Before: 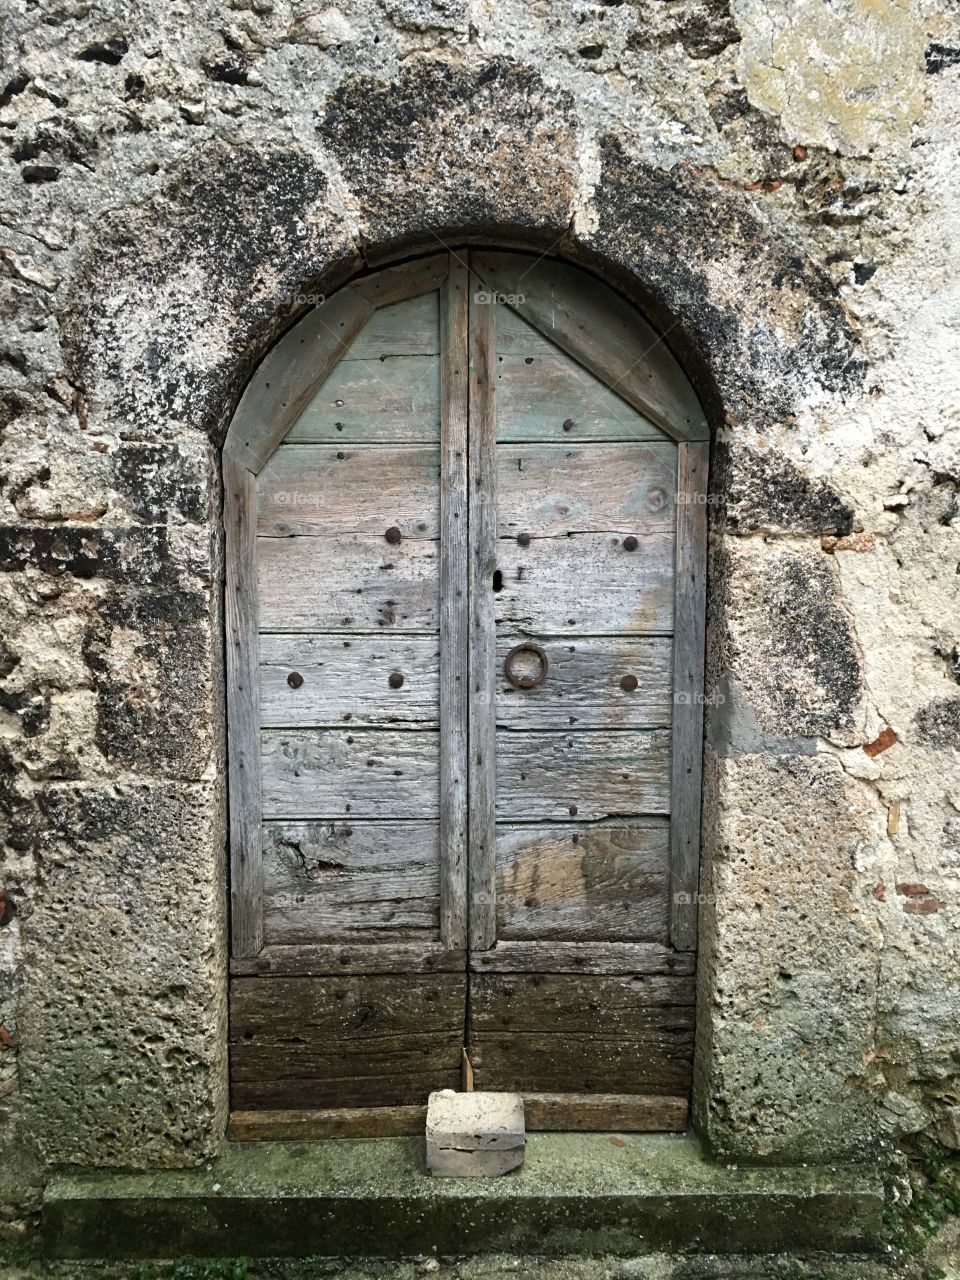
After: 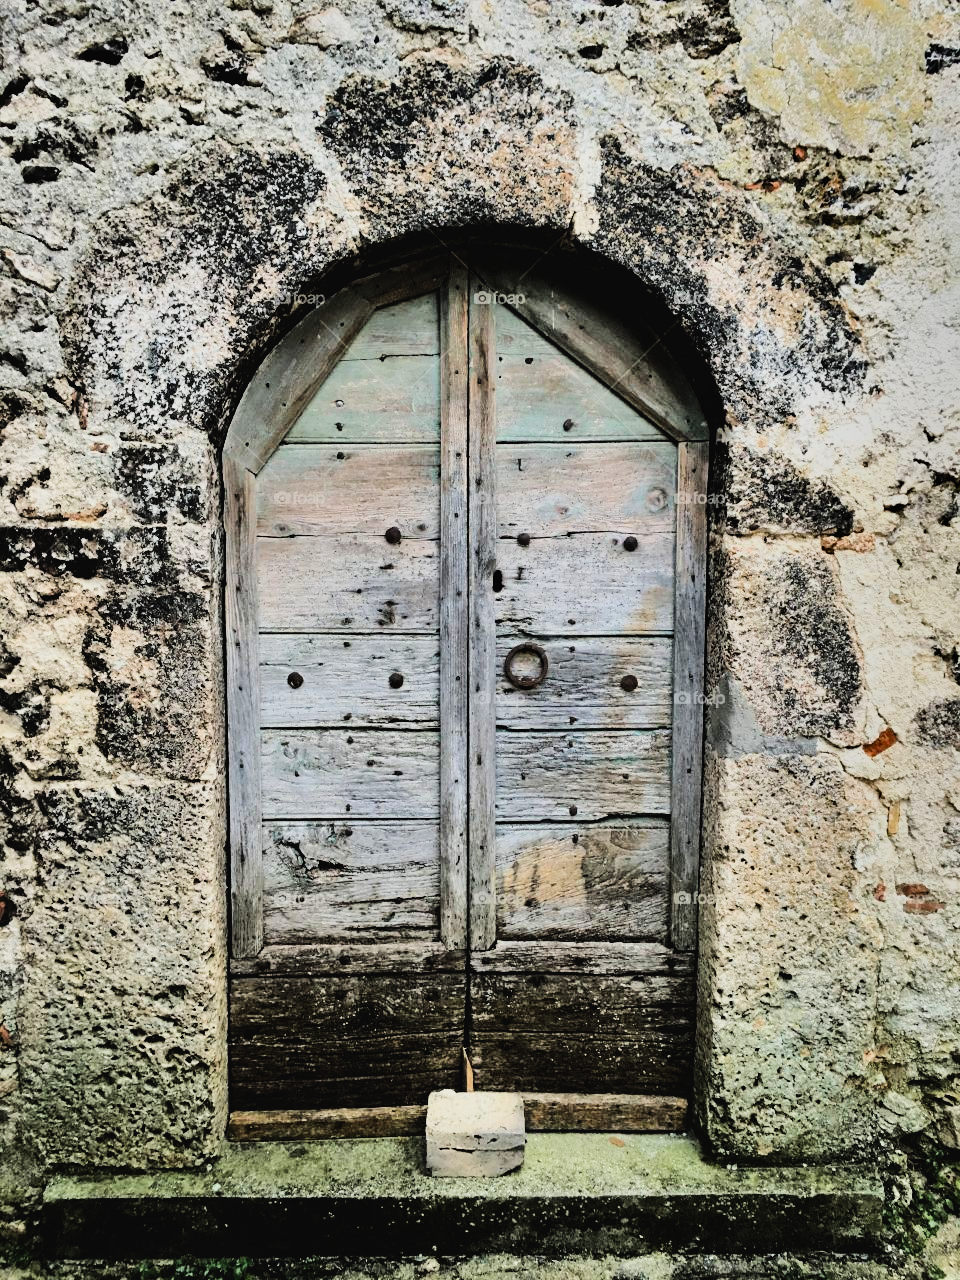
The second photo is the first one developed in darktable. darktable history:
tone curve: curves: ch0 [(0, 0.026) (0.146, 0.158) (0.272, 0.34) (0.453, 0.627) (0.687, 0.829) (1, 1)], color space Lab, linked channels, preserve colors none
shadows and highlights: shadows 24.5, highlights -78.15, soften with gaussian
filmic rgb: black relative exposure -4.58 EV, white relative exposure 4.8 EV, threshold 3 EV, hardness 2.36, latitude 36.07%, contrast 1.048, highlights saturation mix 1.32%, shadows ↔ highlights balance 1.25%, color science v4 (2020), enable highlight reconstruction true
